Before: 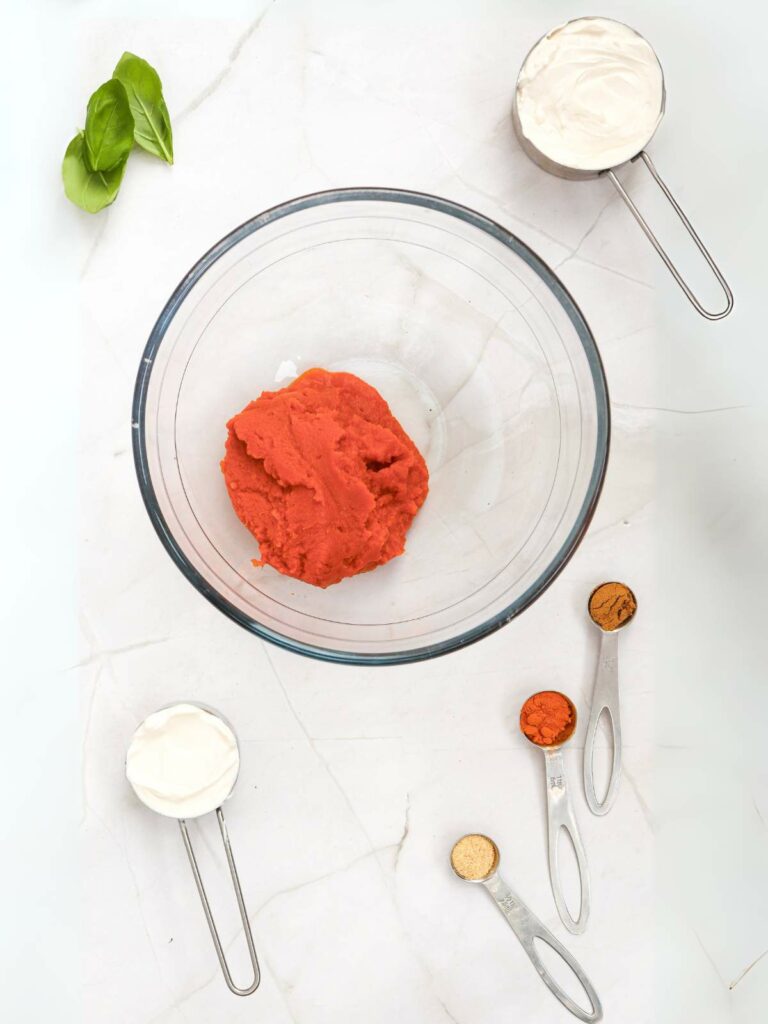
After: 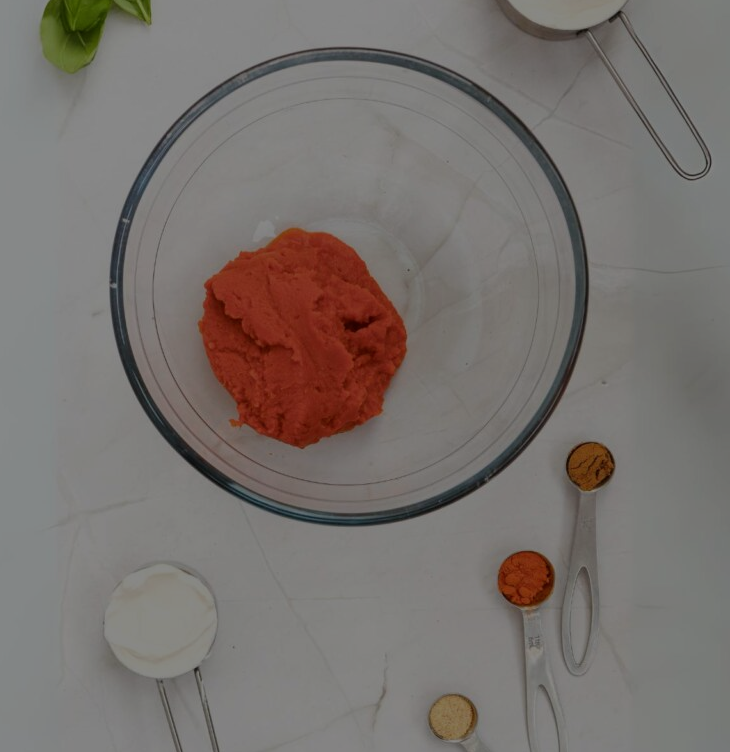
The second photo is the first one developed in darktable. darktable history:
crop and rotate: left 2.929%, top 13.703%, right 1.94%, bottom 12.857%
exposure: exposure -2.022 EV, compensate exposure bias true, compensate highlight preservation false
tone equalizer: edges refinement/feathering 500, mask exposure compensation -1.57 EV, preserve details no
